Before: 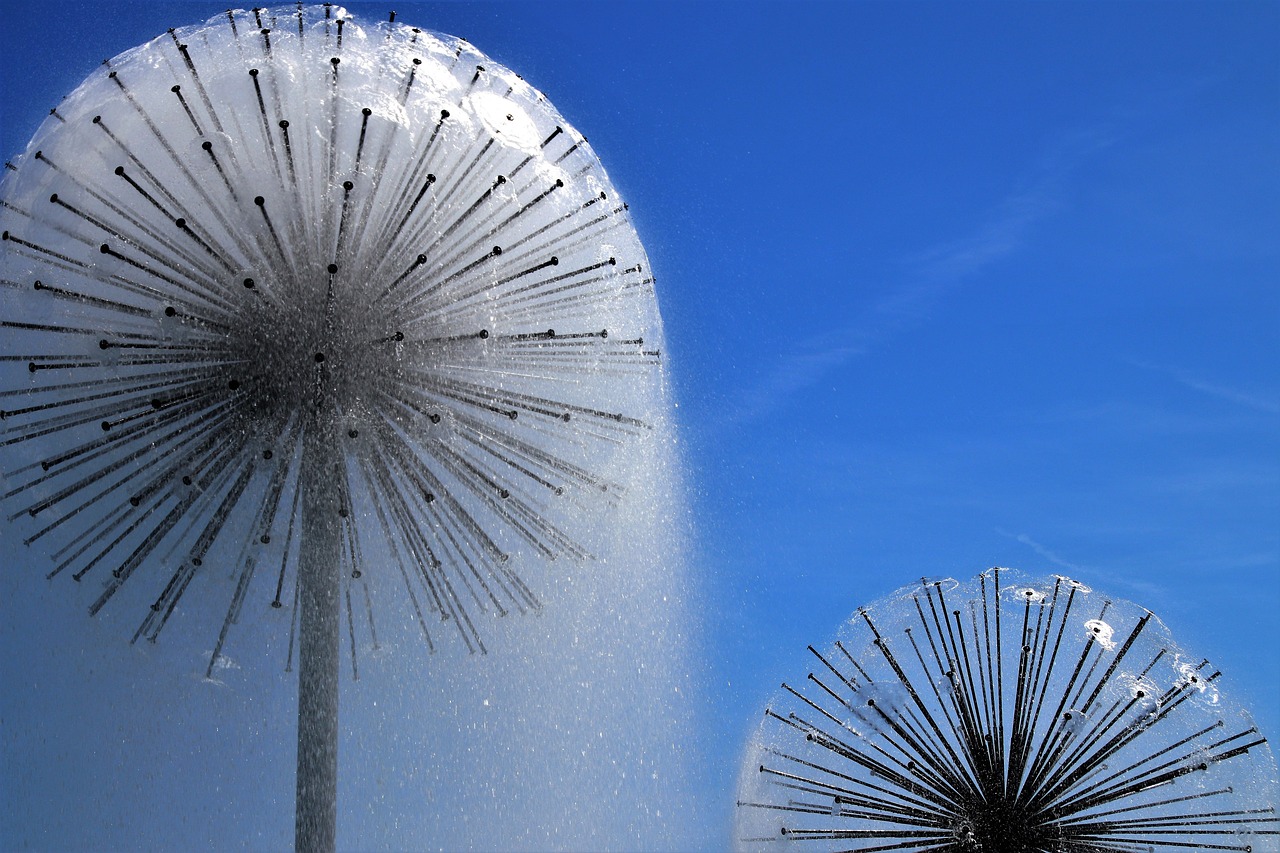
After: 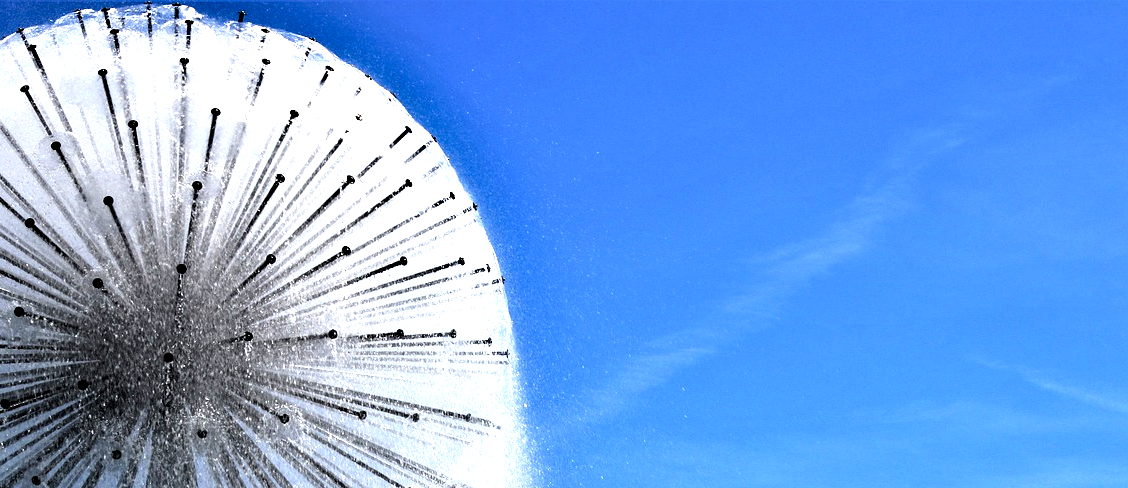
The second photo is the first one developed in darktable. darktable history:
crop and rotate: left 11.812%, bottom 42.776%
exposure: black level correction -0.002, exposure 1.115 EV, compensate highlight preservation false
contrast equalizer: octaves 7, y [[0.609, 0.611, 0.615, 0.613, 0.607, 0.603], [0.504, 0.498, 0.496, 0.499, 0.506, 0.516], [0 ×6], [0 ×6], [0 ×6]]
